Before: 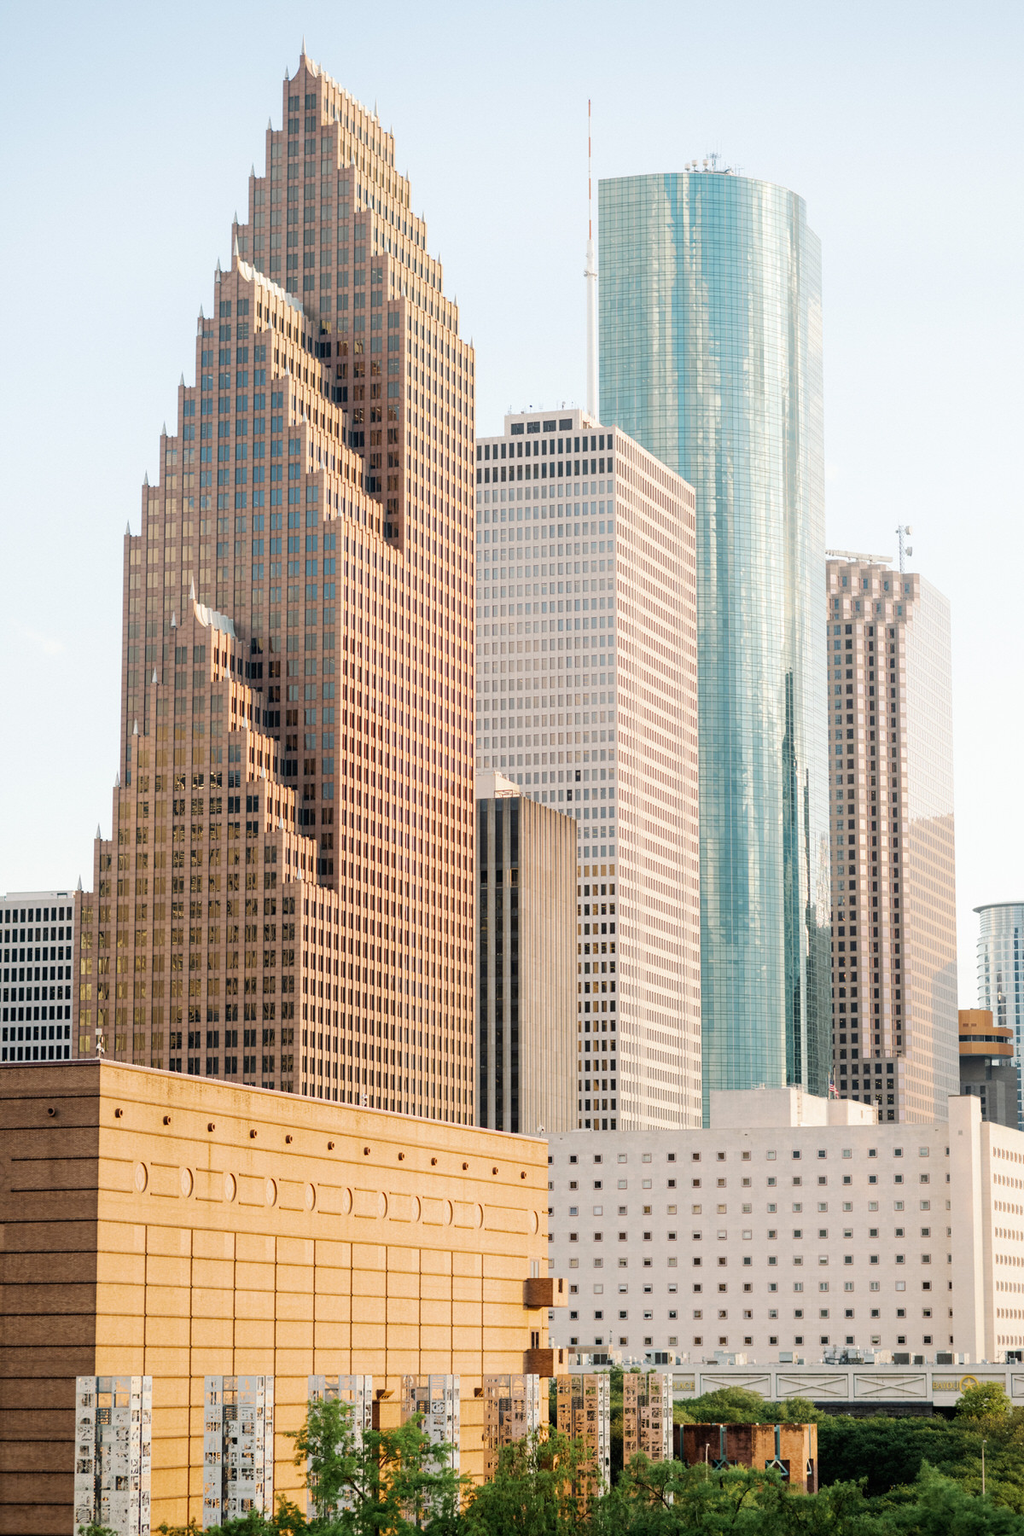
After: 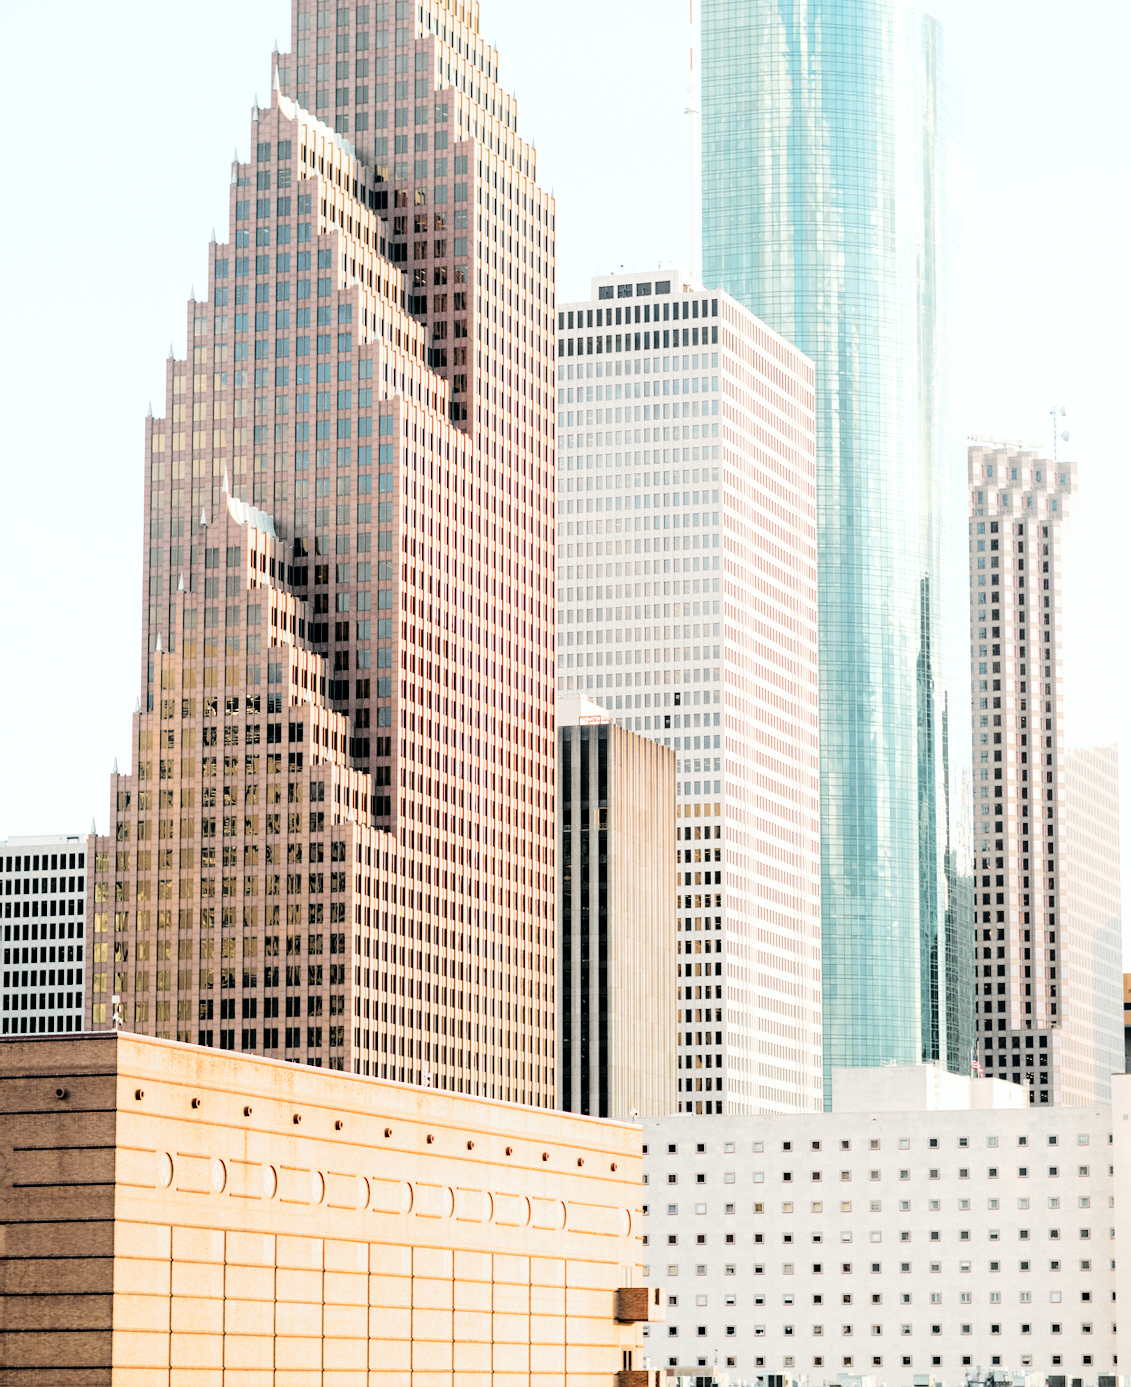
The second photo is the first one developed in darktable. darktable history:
crop and rotate: angle 0.03°, top 11.643%, right 5.651%, bottom 11.189%
filmic rgb: black relative exposure -4.91 EV, white relative exposure 2.84 EV, hardness 3.7
tone curve: curves: ch0 [(0, 0) (0.081, 0.044) (0.185, 0.145) (0.283, 0.273) (0.405, 0.449) (0.495, 0.554) (0.686, 0.743) (0.826, 0.853) (0.978, 0.988)]; ch1 [(0, 0) (0.147, 0.166) (0.321, 0.362) (0.371, 0.402) (0.423, 0.426) (0.479, 0.472) (0.505, 0.497) (0.521, 0.506) (0.551, 0.546) (0.586, 0.571) (0.625, 0.638) (0.68, 0.715) (1, 1)]; ch2 [(0, 0) (0.346, 0.378) (0.404, 0.427) (0.502, 0.498) (0.531, 0.517) (0.547, 0.526) (0.582, 0.571) (0.629, 0.626) (0.717, 0.678) (1, 1)], color space Lab, independent channels, preserve colors none
exposure: black level correction 0.001, exposure 0.5 EV, compensate exposure bias true, compensate highlight preservation false
